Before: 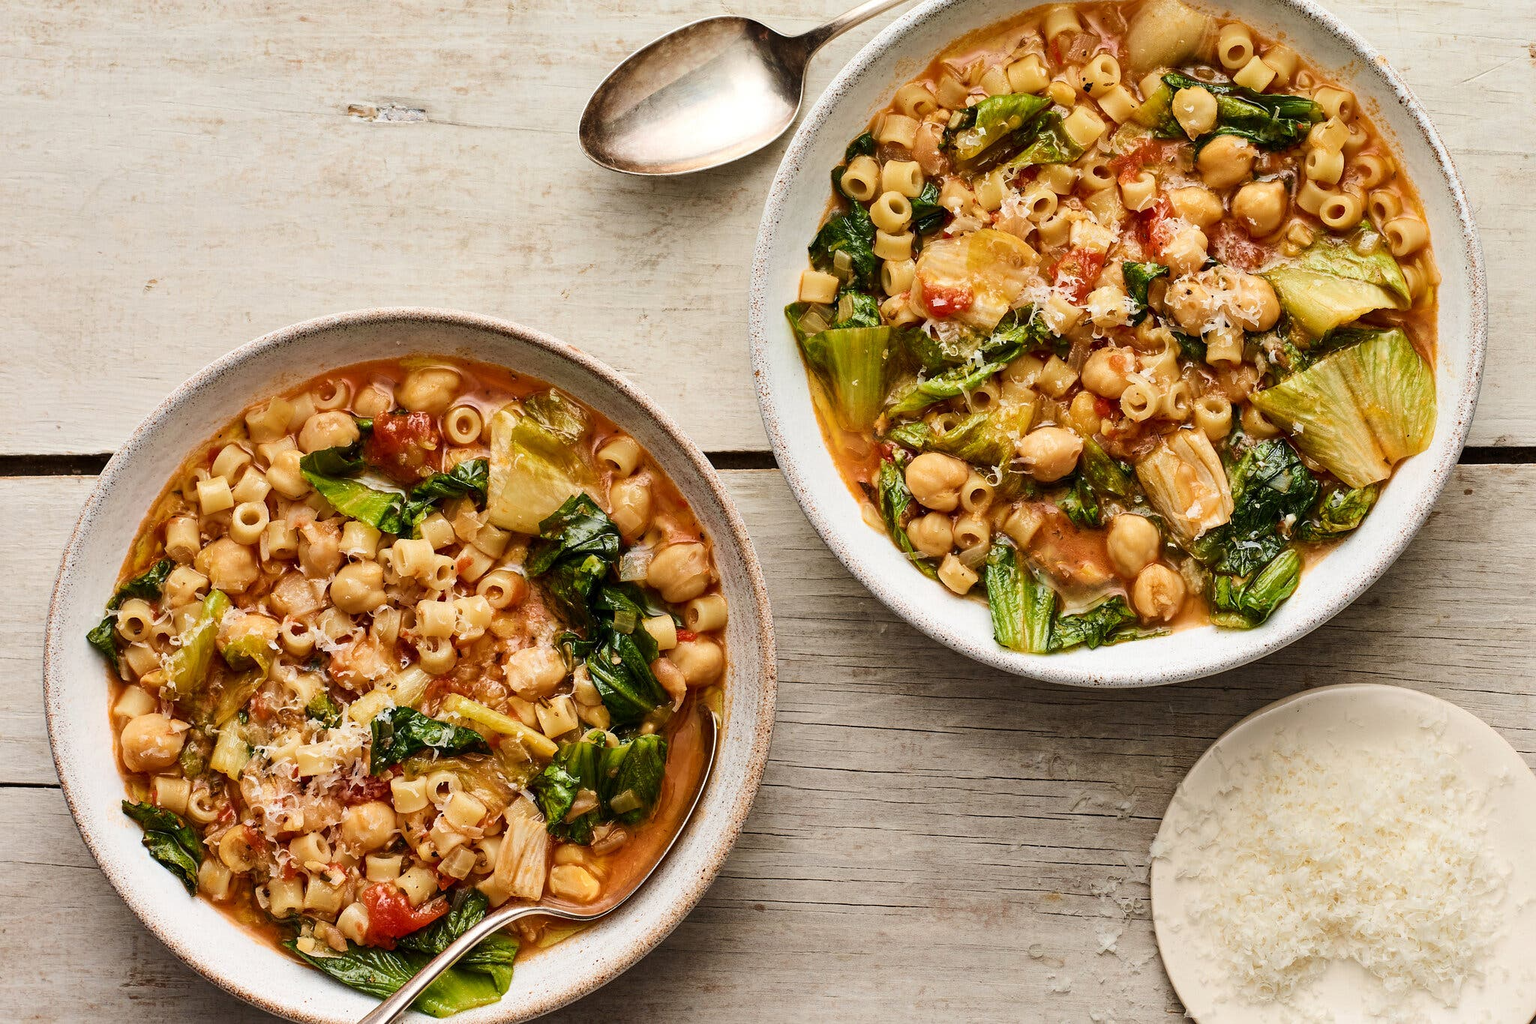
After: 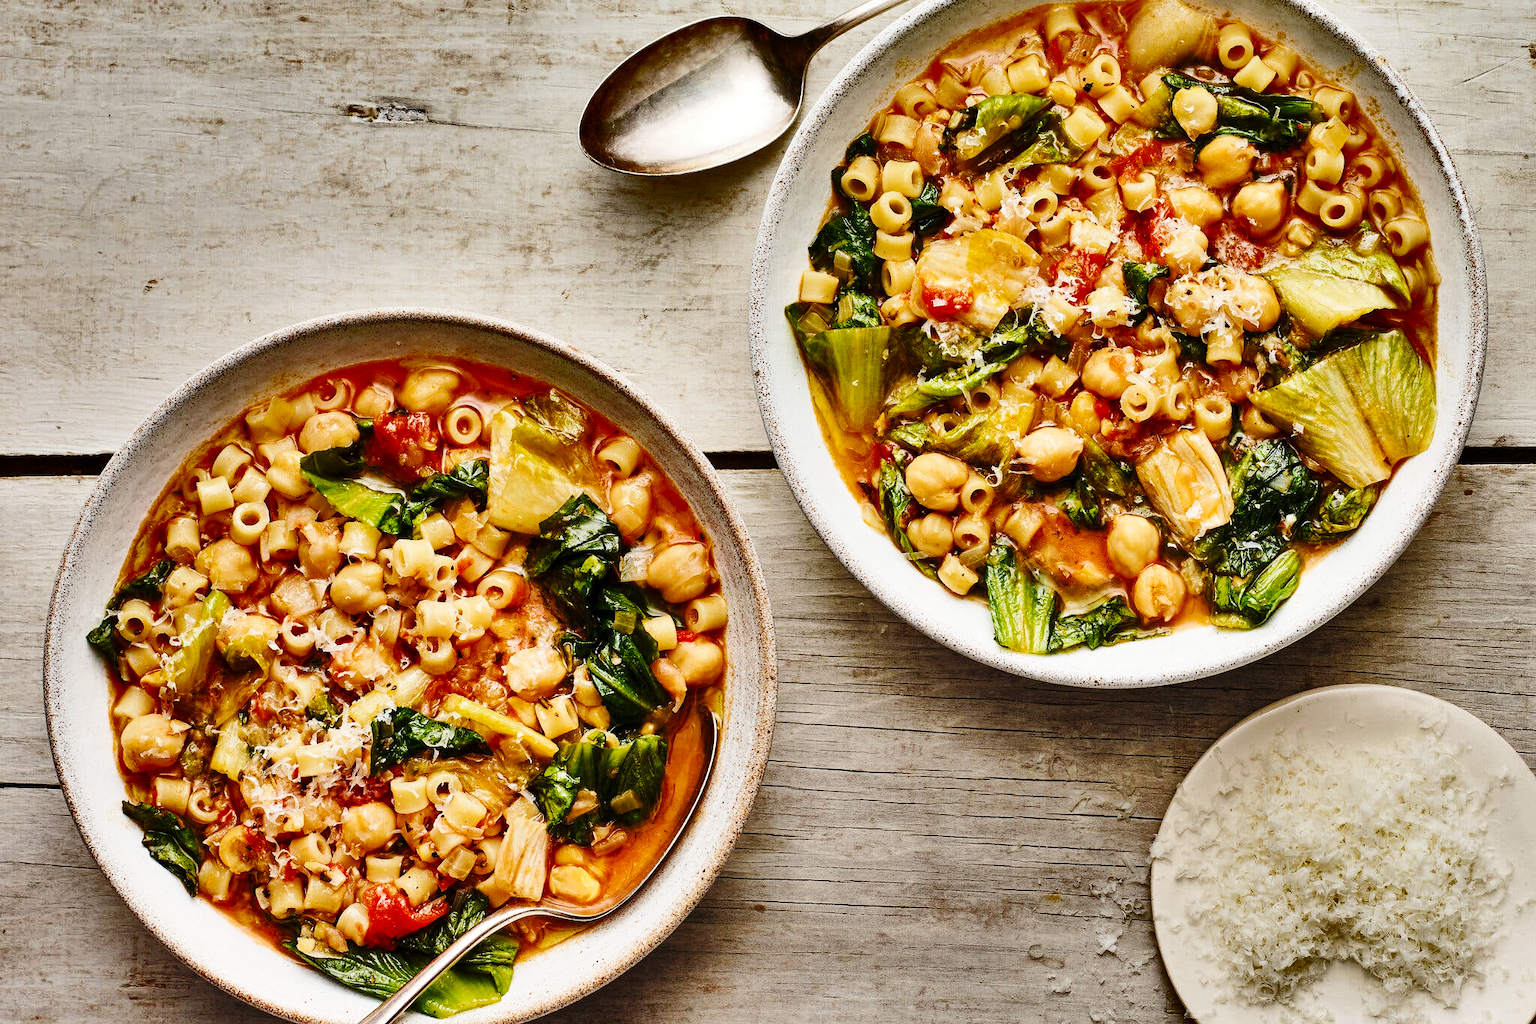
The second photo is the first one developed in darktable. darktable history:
base curve: curves: ch0 [(0, 0) (0.036, 0.025) (0.121, 0.166) (0.206, 0.329) (0.605, 0.79) (1, 1)], preserve colors none
shadows and highlights: shadows 24.69, highlights -79.56, soften with gaussian
exposure: black level correction 0.001, compensate highlight preservation false
